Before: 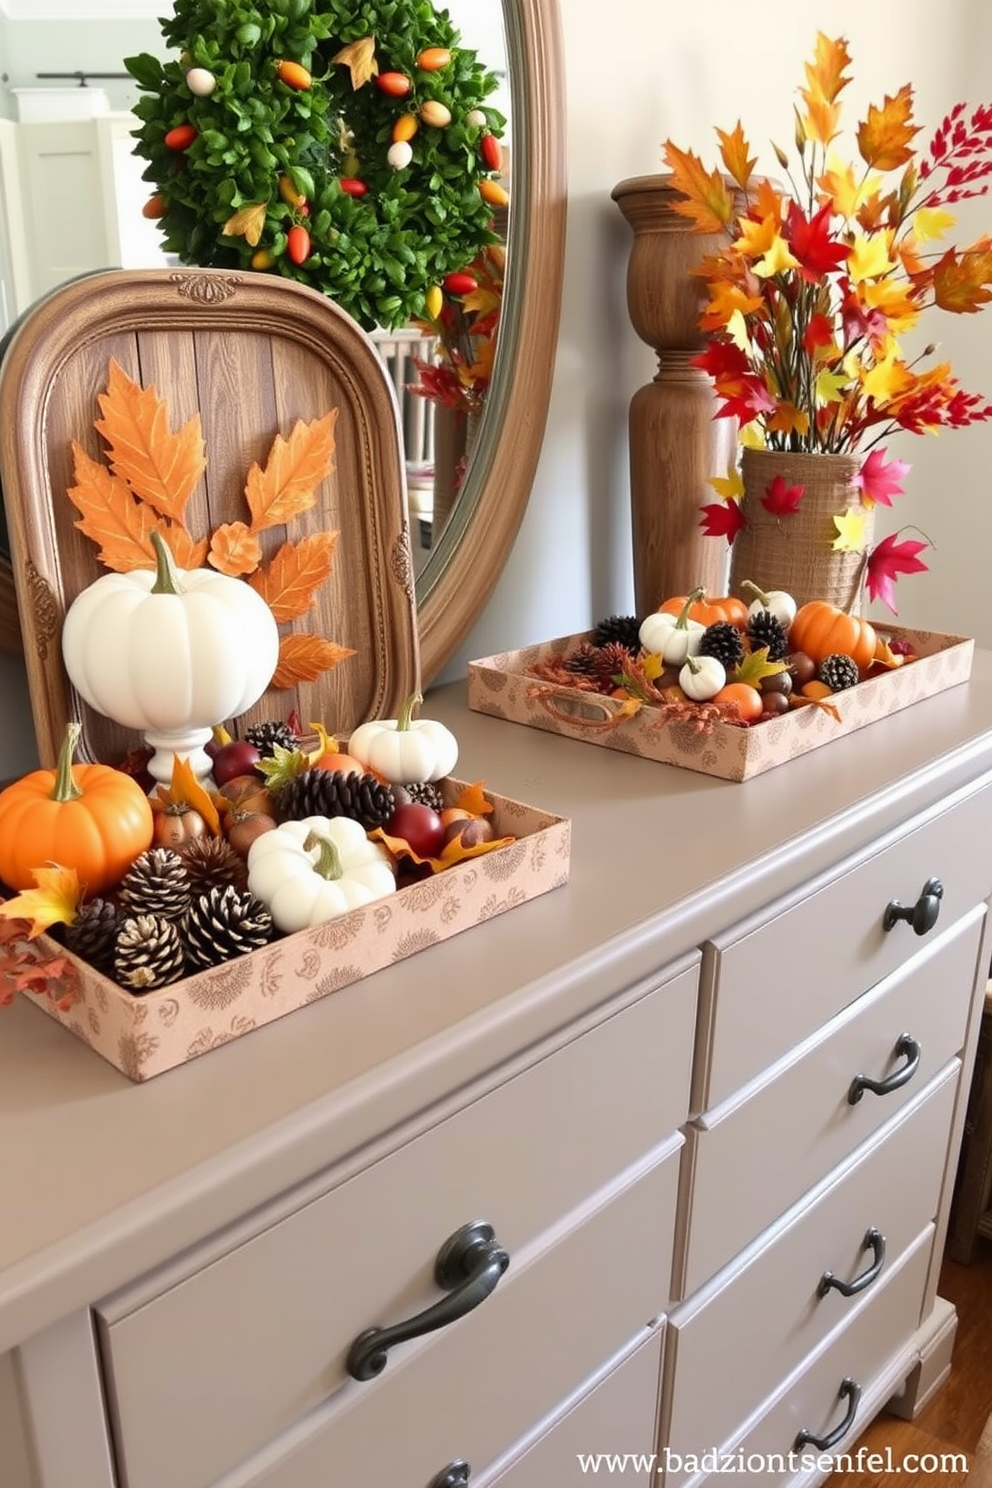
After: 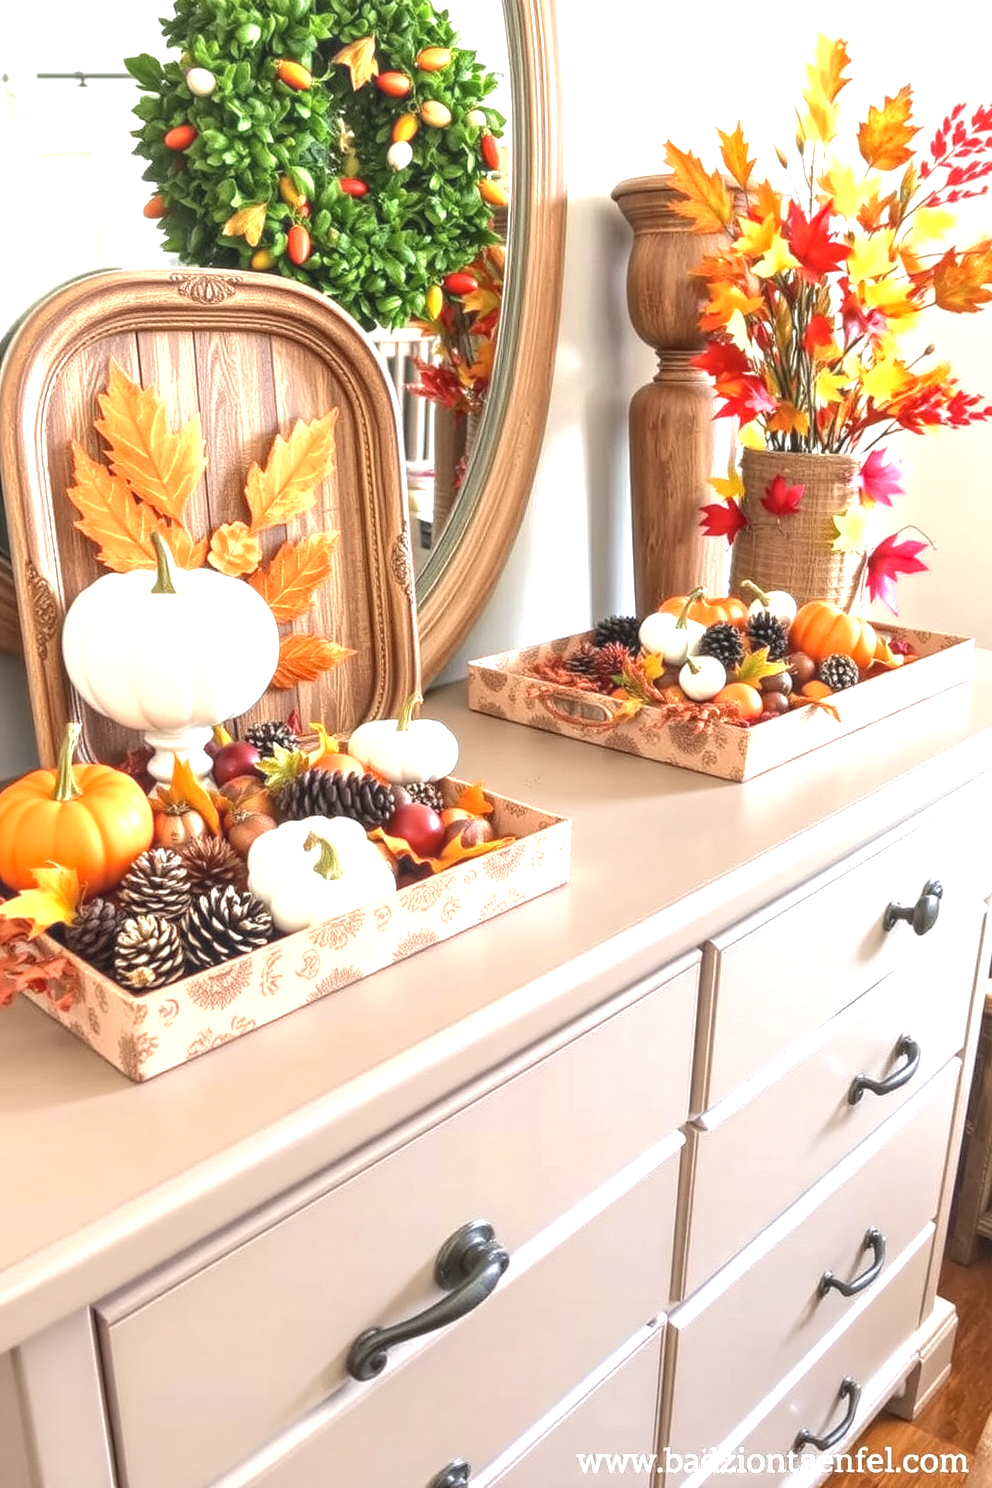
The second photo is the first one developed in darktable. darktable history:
local contrast: highlights 76%, shadows 55%, detail 176%, midtone range 0.21
exposure: black level correction 0, exposure 1 EV, compensate highlight preservation false
